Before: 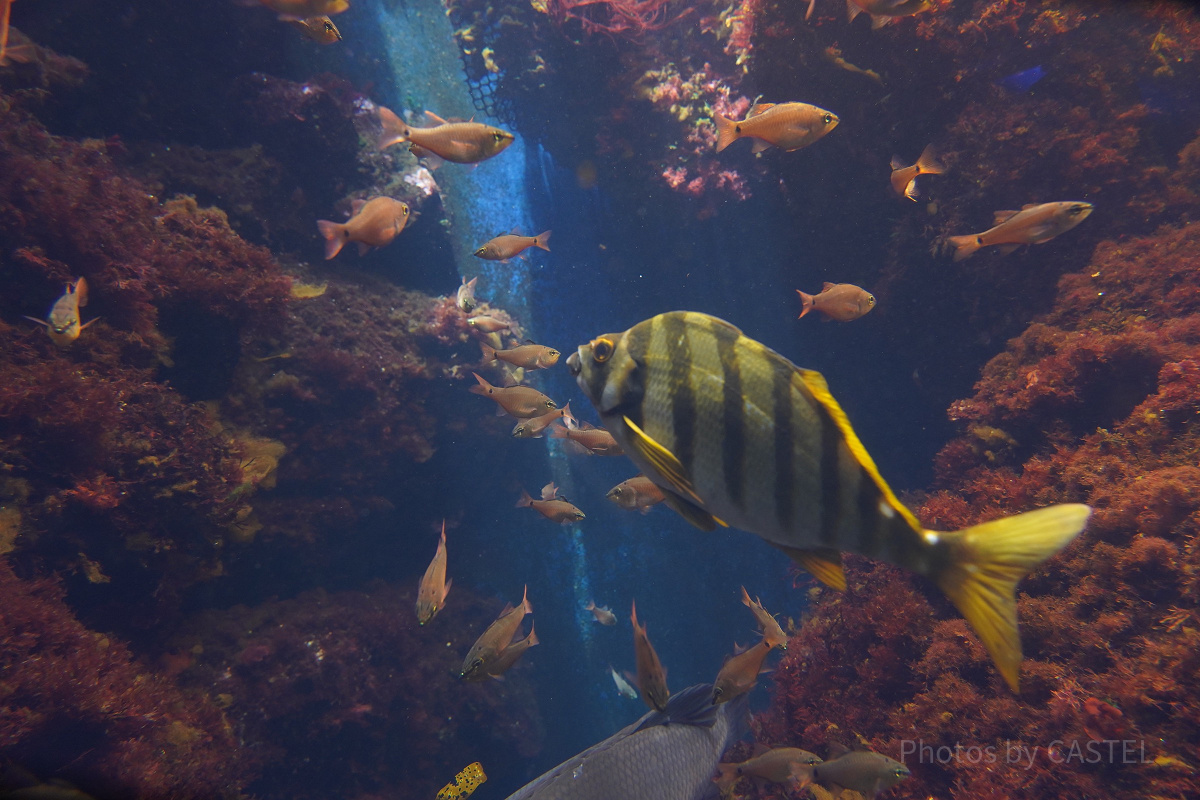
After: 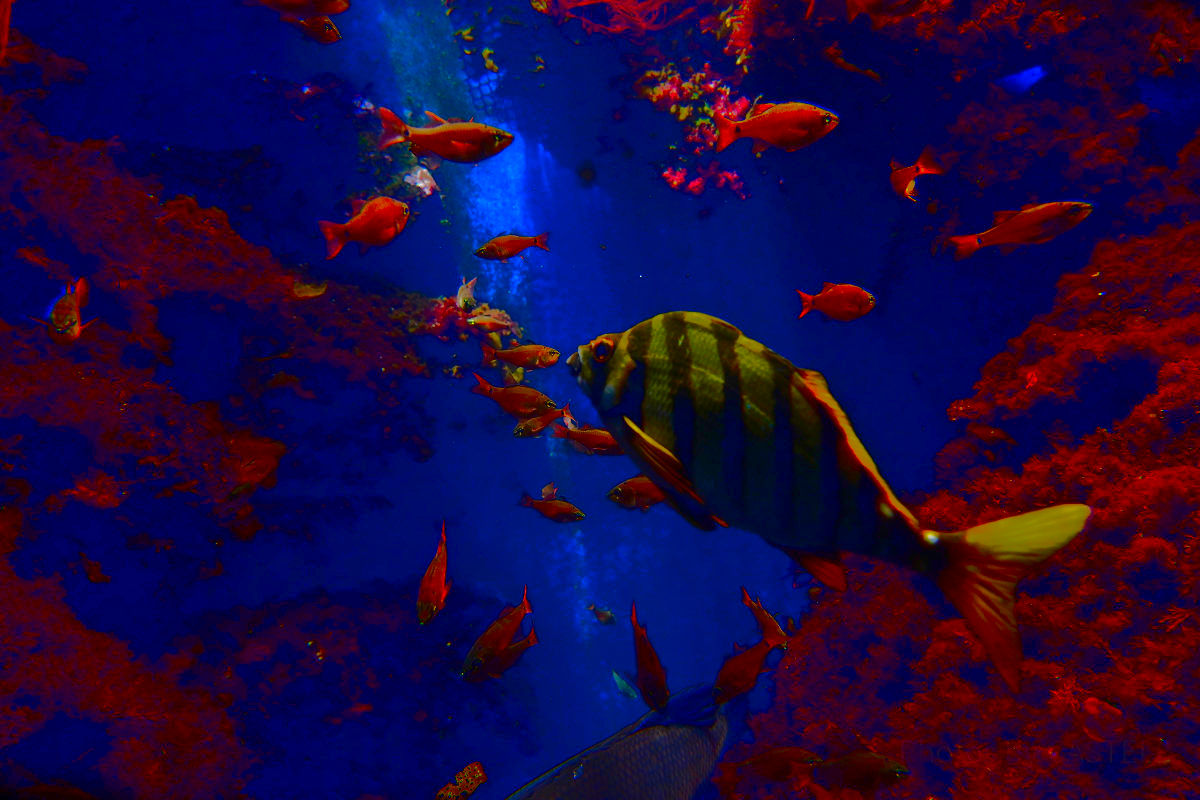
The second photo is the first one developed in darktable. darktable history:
contrast brightness saturation: brightness -1, saturation 1
shadows and highlights: on, module defaults
